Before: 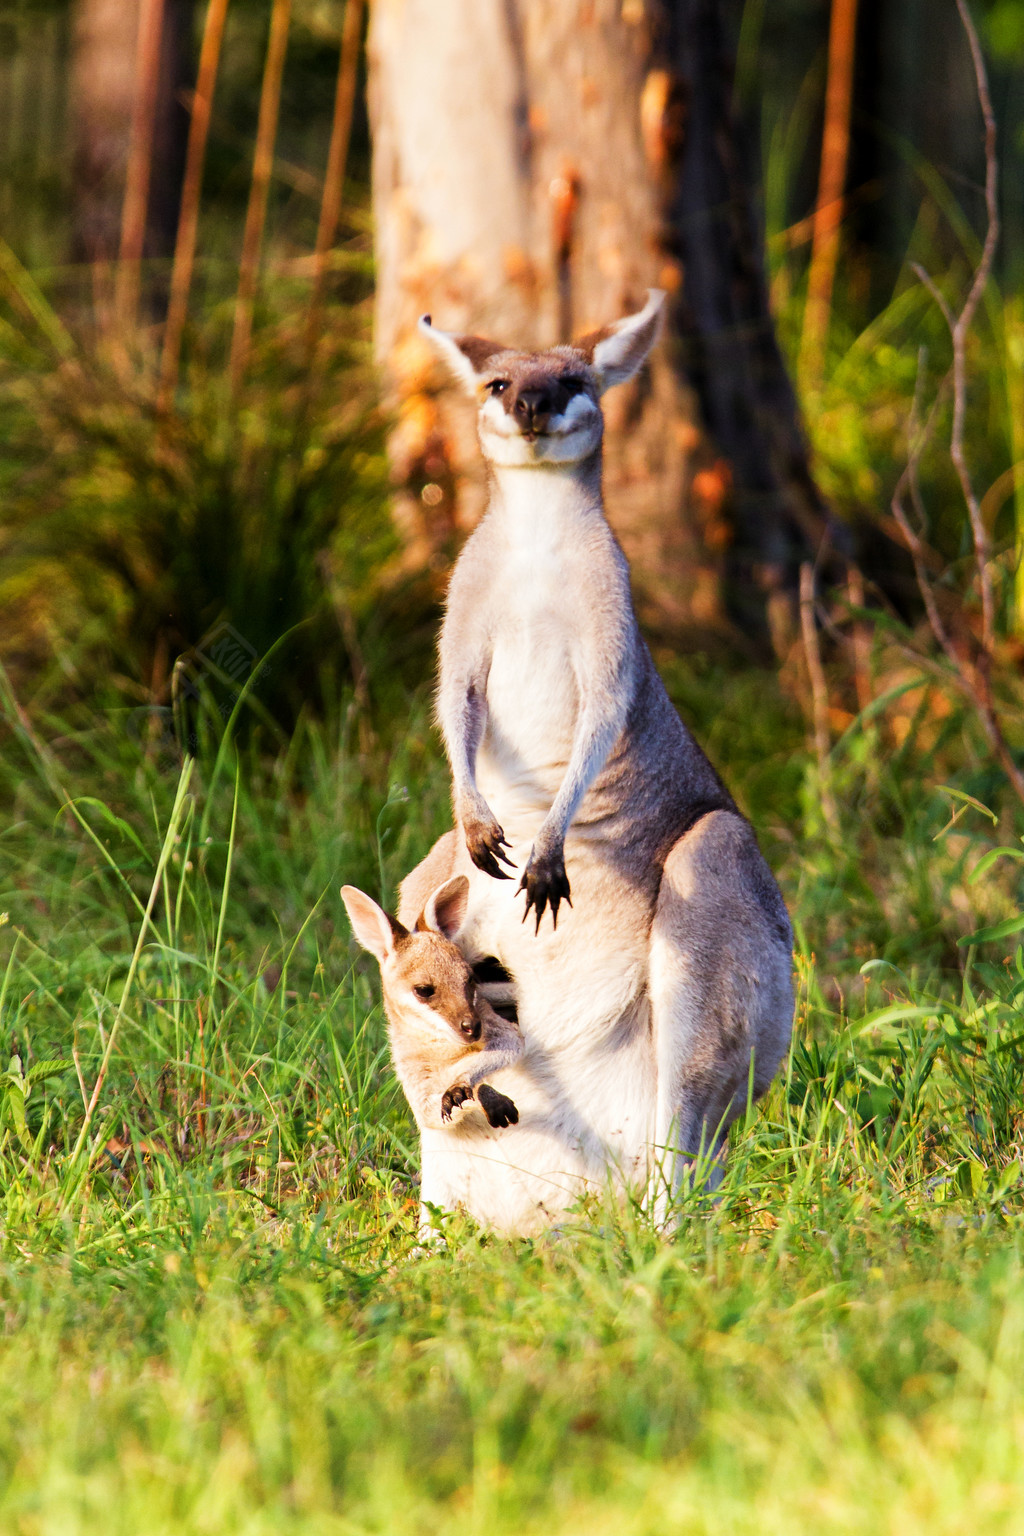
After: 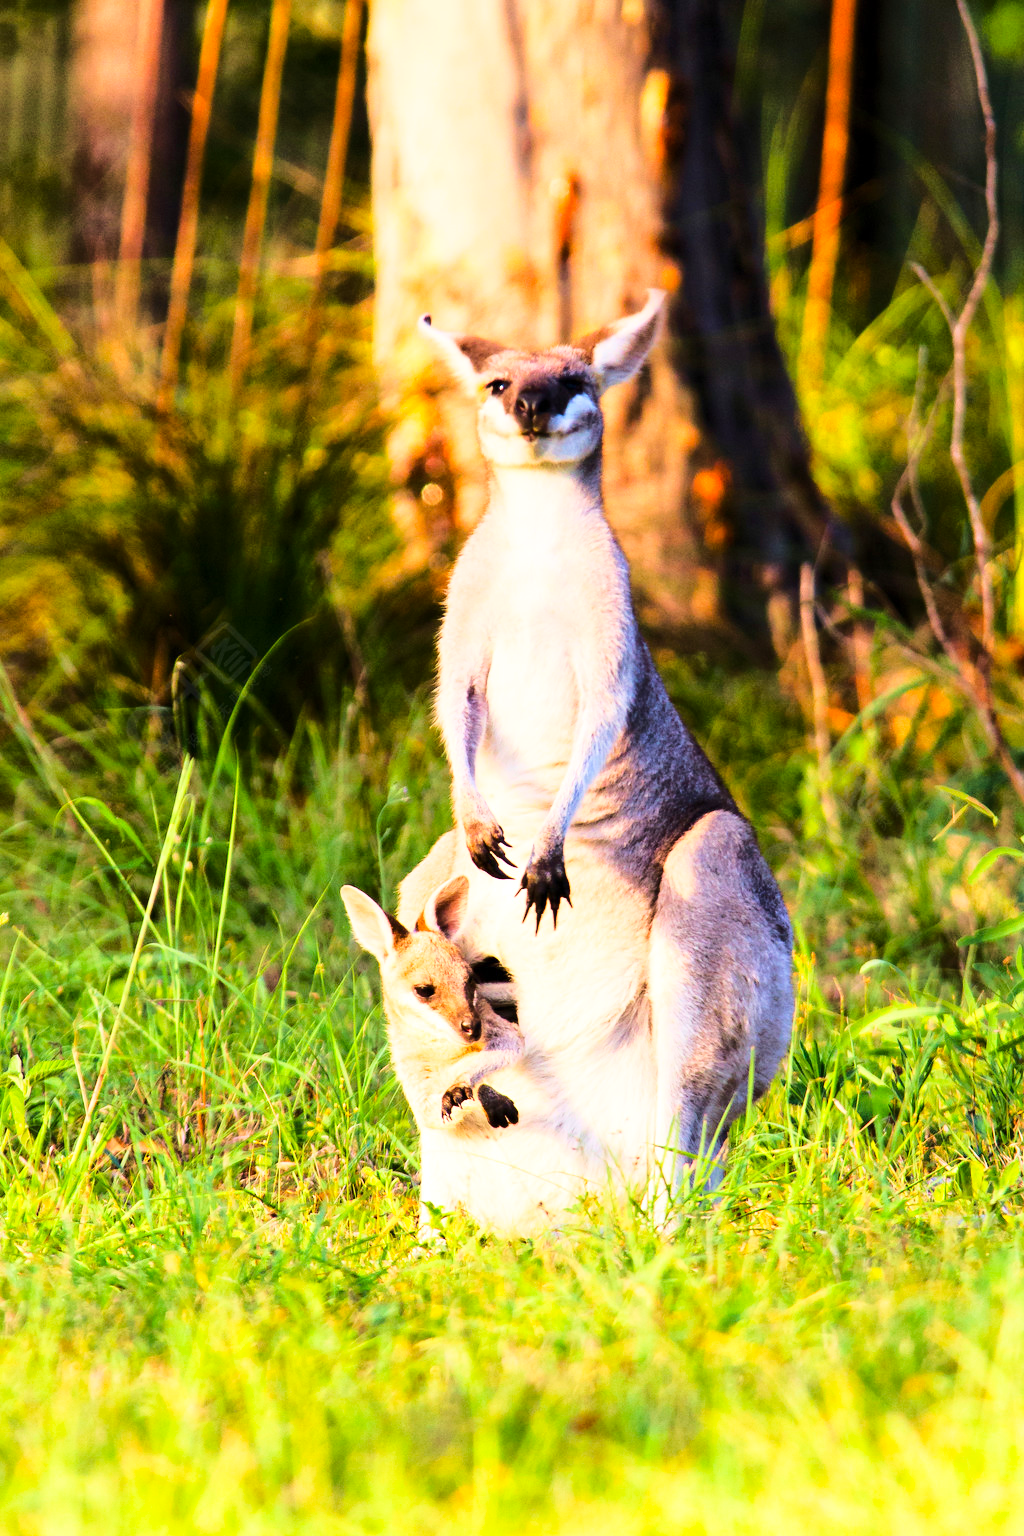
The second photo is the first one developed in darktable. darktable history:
velvia: on, module defaults
color balance: output saturation 110%
base curve: curves: ch0 [(0, 0) (0.032, 0.037) (0.105, 0.228) (0.435, 0.76) (0.856, 0.983) (1, 1)]
